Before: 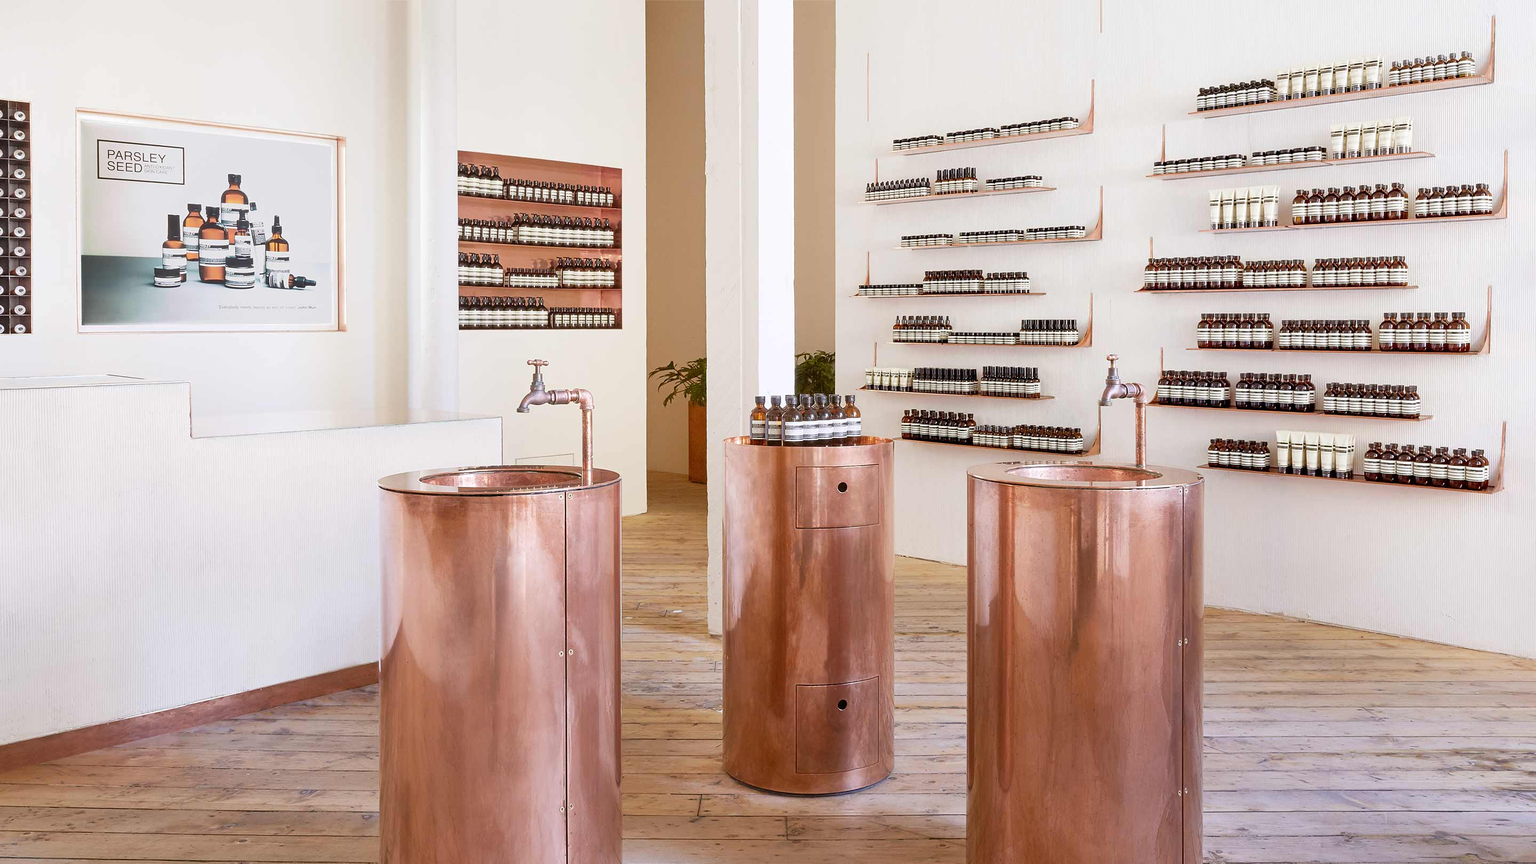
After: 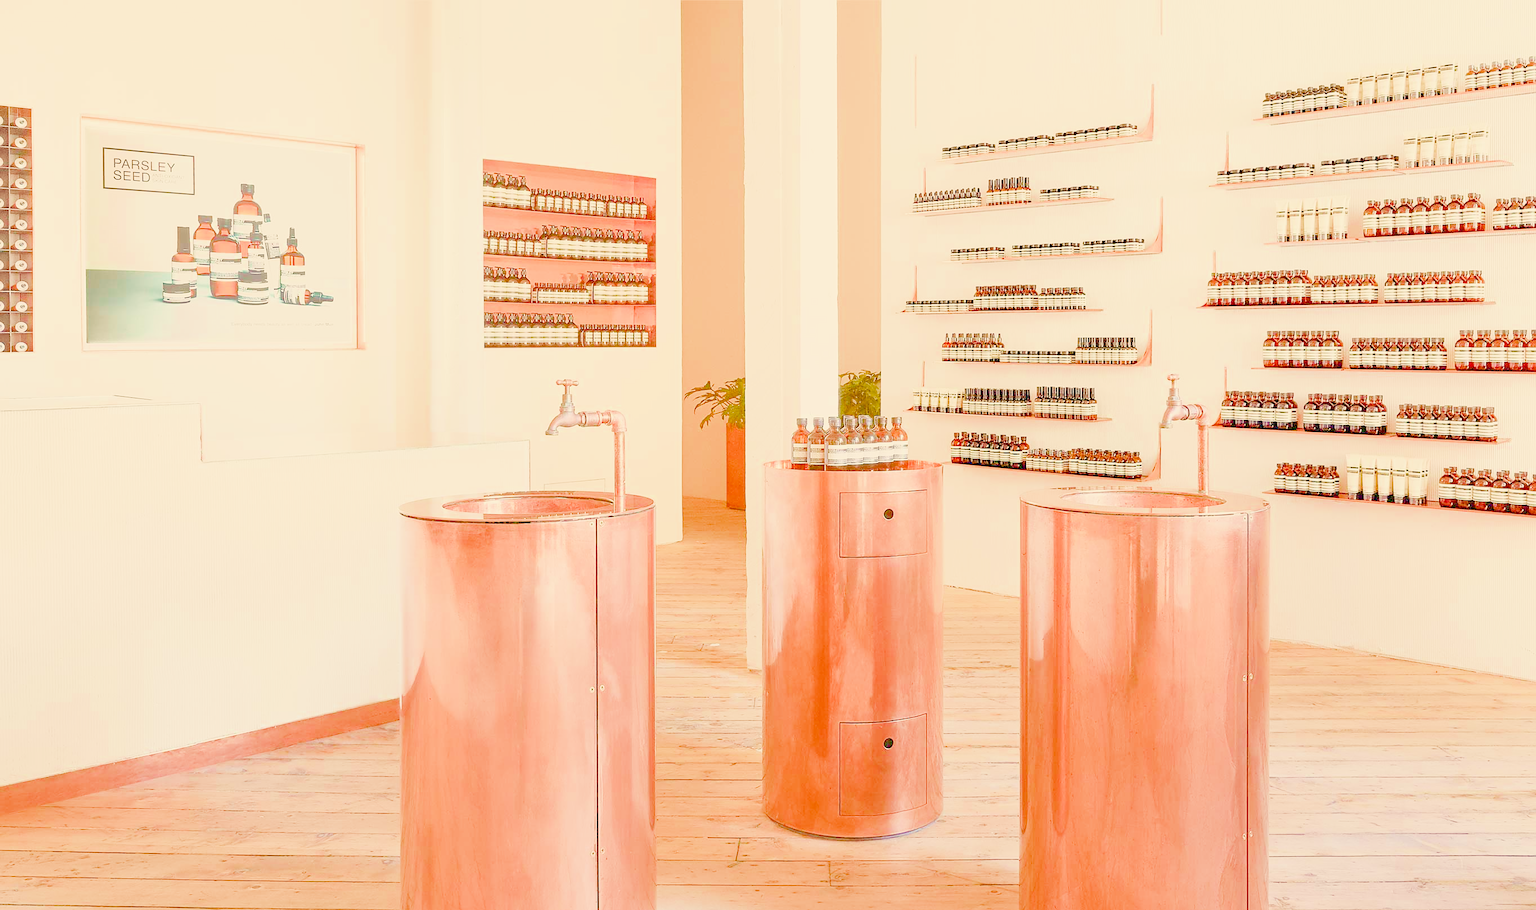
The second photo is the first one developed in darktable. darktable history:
filmic rgb: middle gray luminance 3.44%, black relative exposure -5.92 EV, white relative exposure 6.33 EV, threshold 6 EV, dynamic range scaling 22.4%, target black luminance 0%, hardness 2.33, latitude 45.85%, contrast 0.78, highlights saturation mix 100%, shadows ↔ highlights balance 0.033%, add noise in highlights 0, preserve chrominance max RGB, color science v3 (2019), use custom middle-gray values true, iterations of high-quality reconstruction 0, contrast in highlights soft, enable highlight reconstruction true
exposure: exposure 1 EV, compensate highlight preservation false
crop and rotate: right 5.167%
sharpen: radius 1.559, amount 0.373, threshold 1.271
color balance rgb: shadows lift › chroma 1%, shadows lift › hue 113°, highlights gain › chroma 0.2%, highlights gain › hue 333°, perceptual saturation grading › global saturation 20%, perceptual saturation grading › highlights -50%, perceptual saturation grading › shadows 25%, contrast -30%
white balance: red 1.08, blue 0.791
color contrast: green-magenta contrast 0.96
